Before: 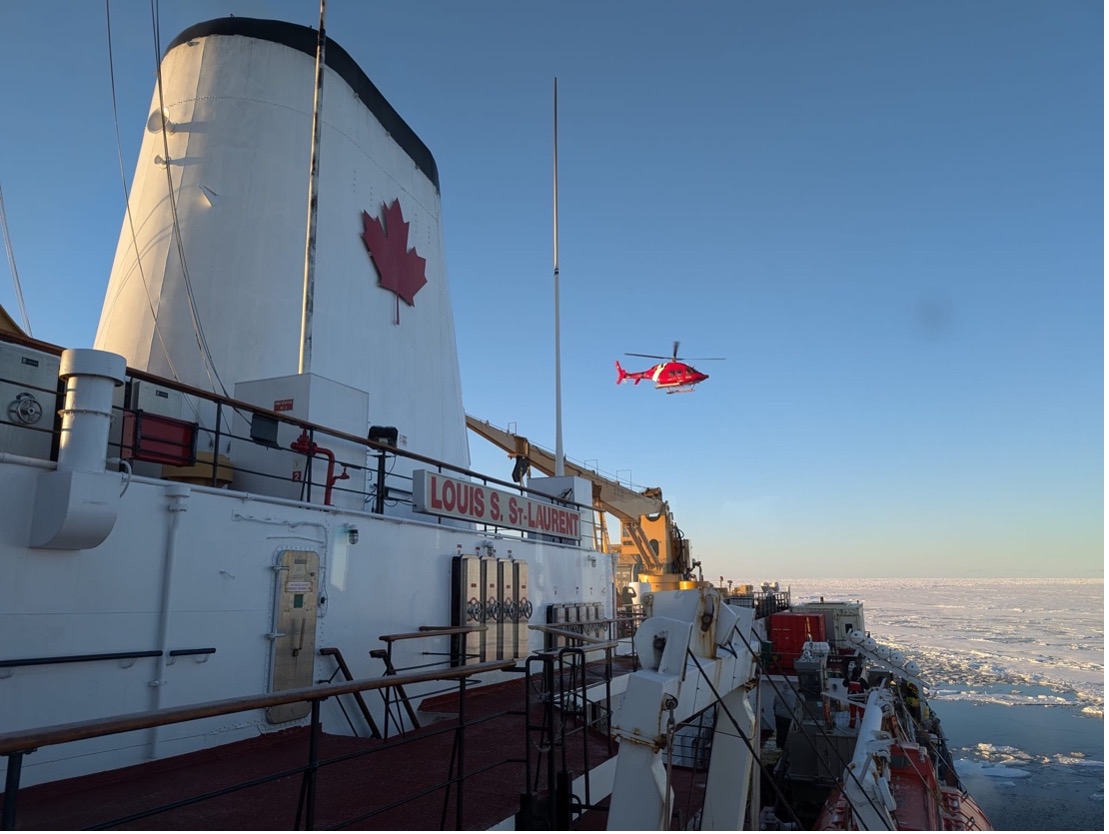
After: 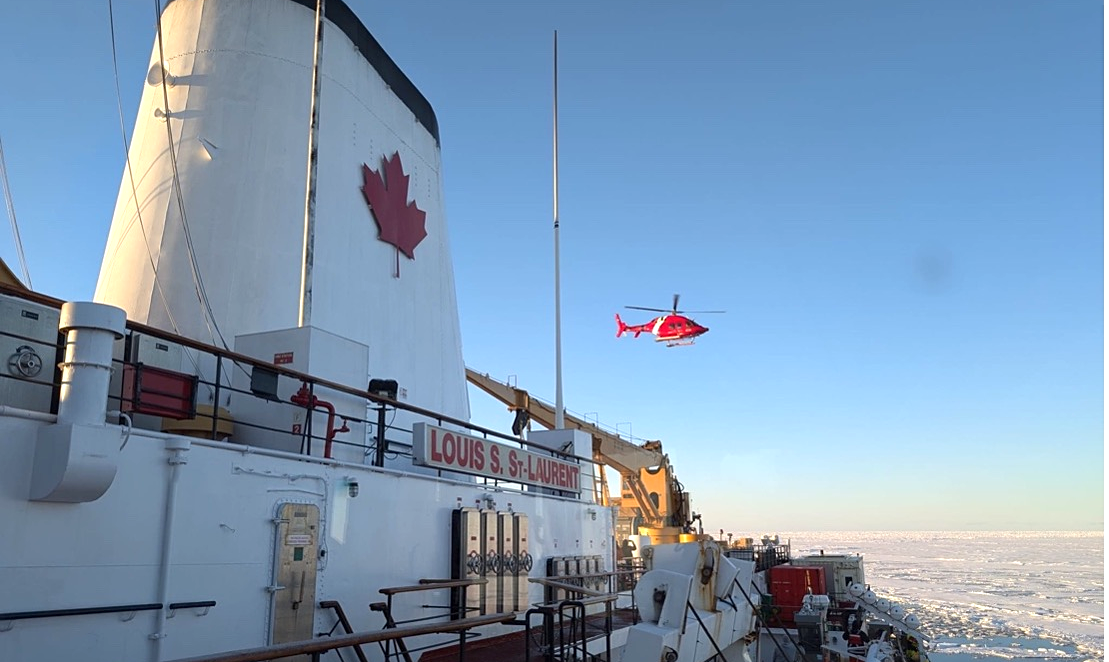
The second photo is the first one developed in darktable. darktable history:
crop and rotate: top 5.665%, bottom 14.93%
exposure: black level correction 0, exposure 0.499 EV, compensate exposure bias true, compensate highlight preservation false
sharpen: amount 0.203
